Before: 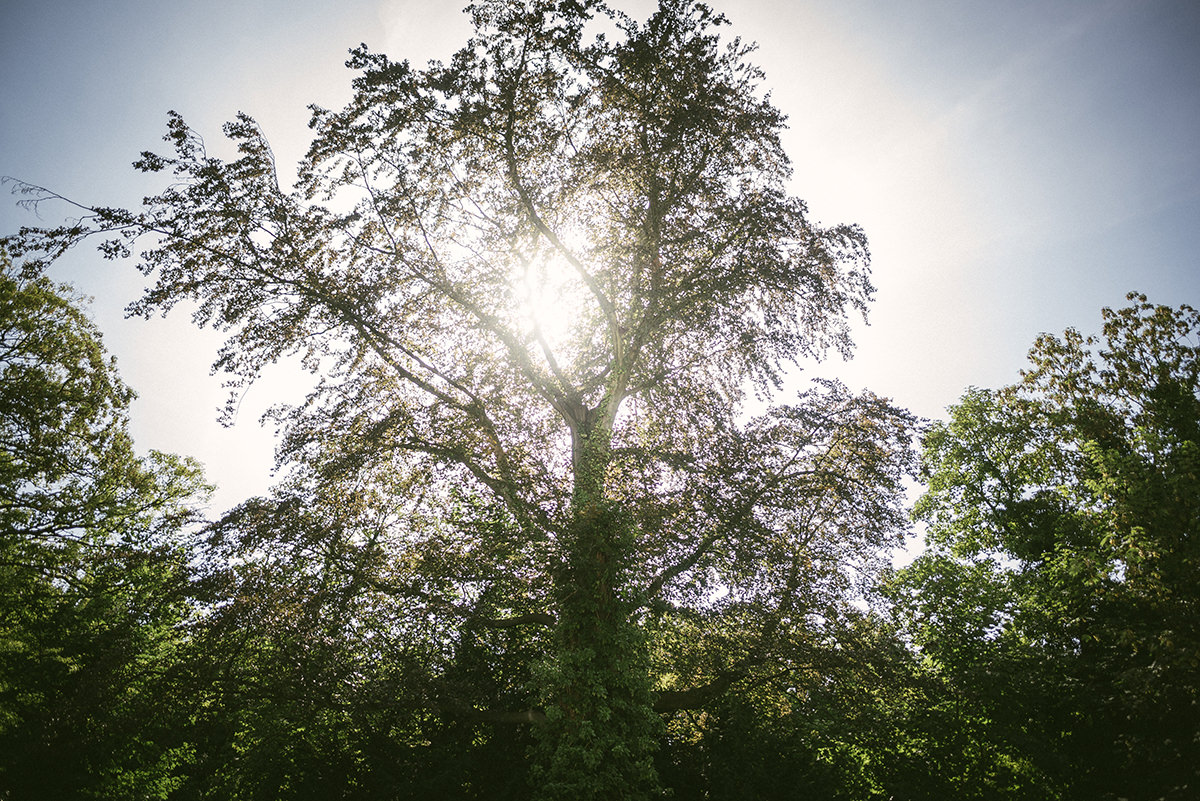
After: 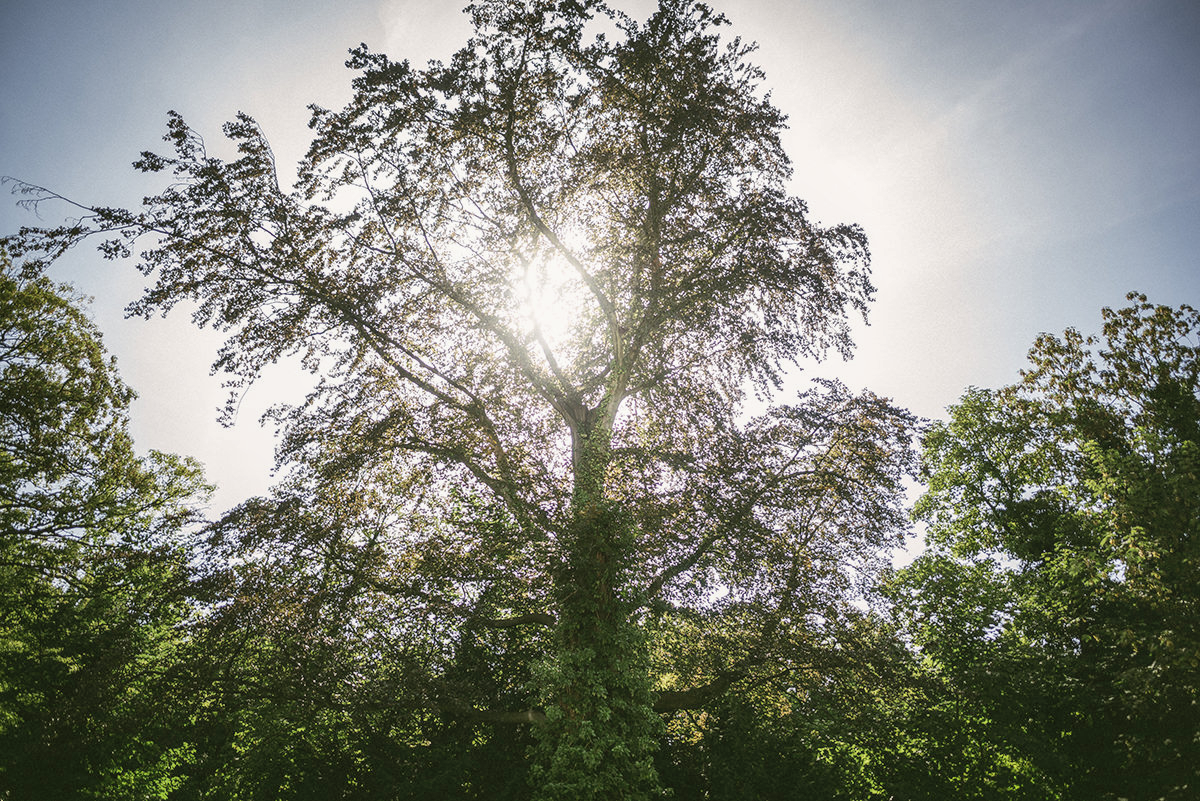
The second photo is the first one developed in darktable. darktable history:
shadows and highlights: highlights color adjustment 0%, low approximation 0.01, soften with gaussian
local contrast: detail 110%
